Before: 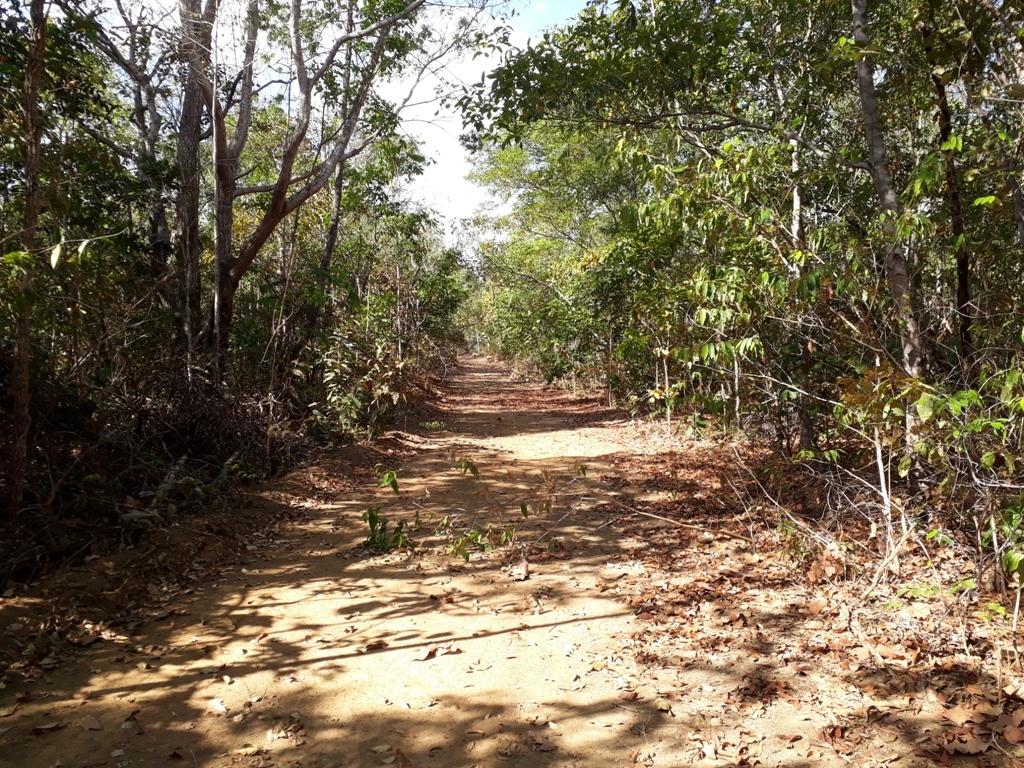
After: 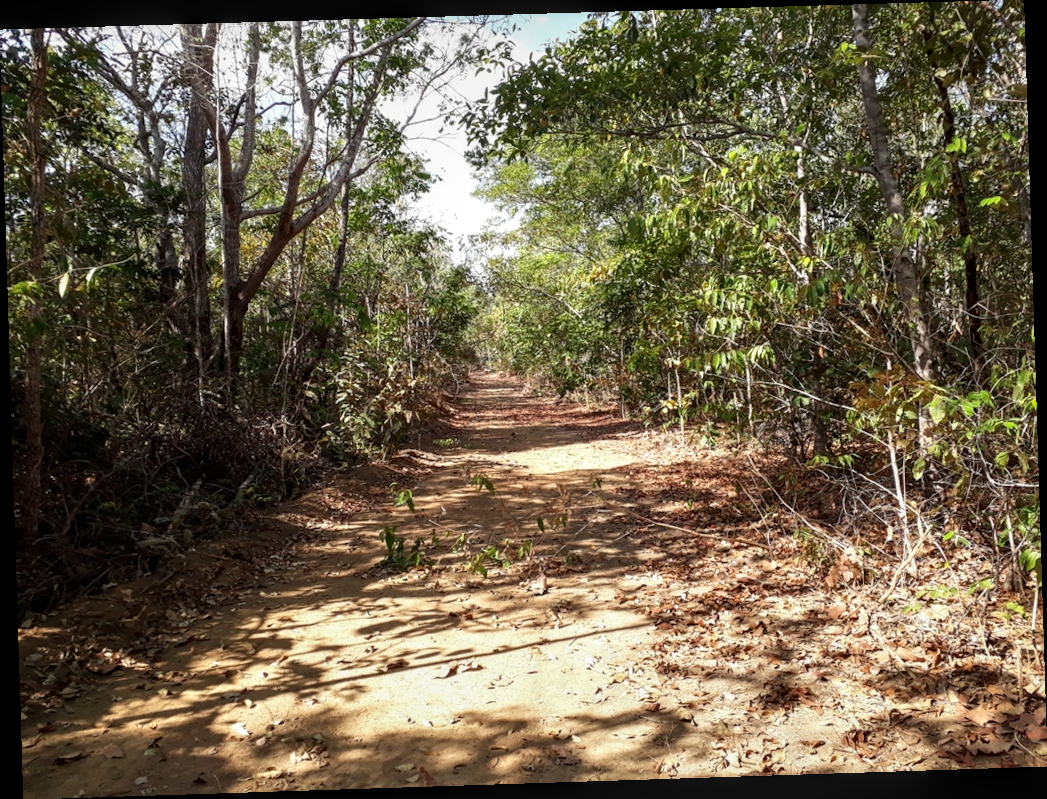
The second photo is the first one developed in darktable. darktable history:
rotate and perspective: rotation -1.77°, lens shift (horizontal) 0.004, automatic cropping off
local contrast: on, module defaults
rgb levels: preserve colors max RGB
